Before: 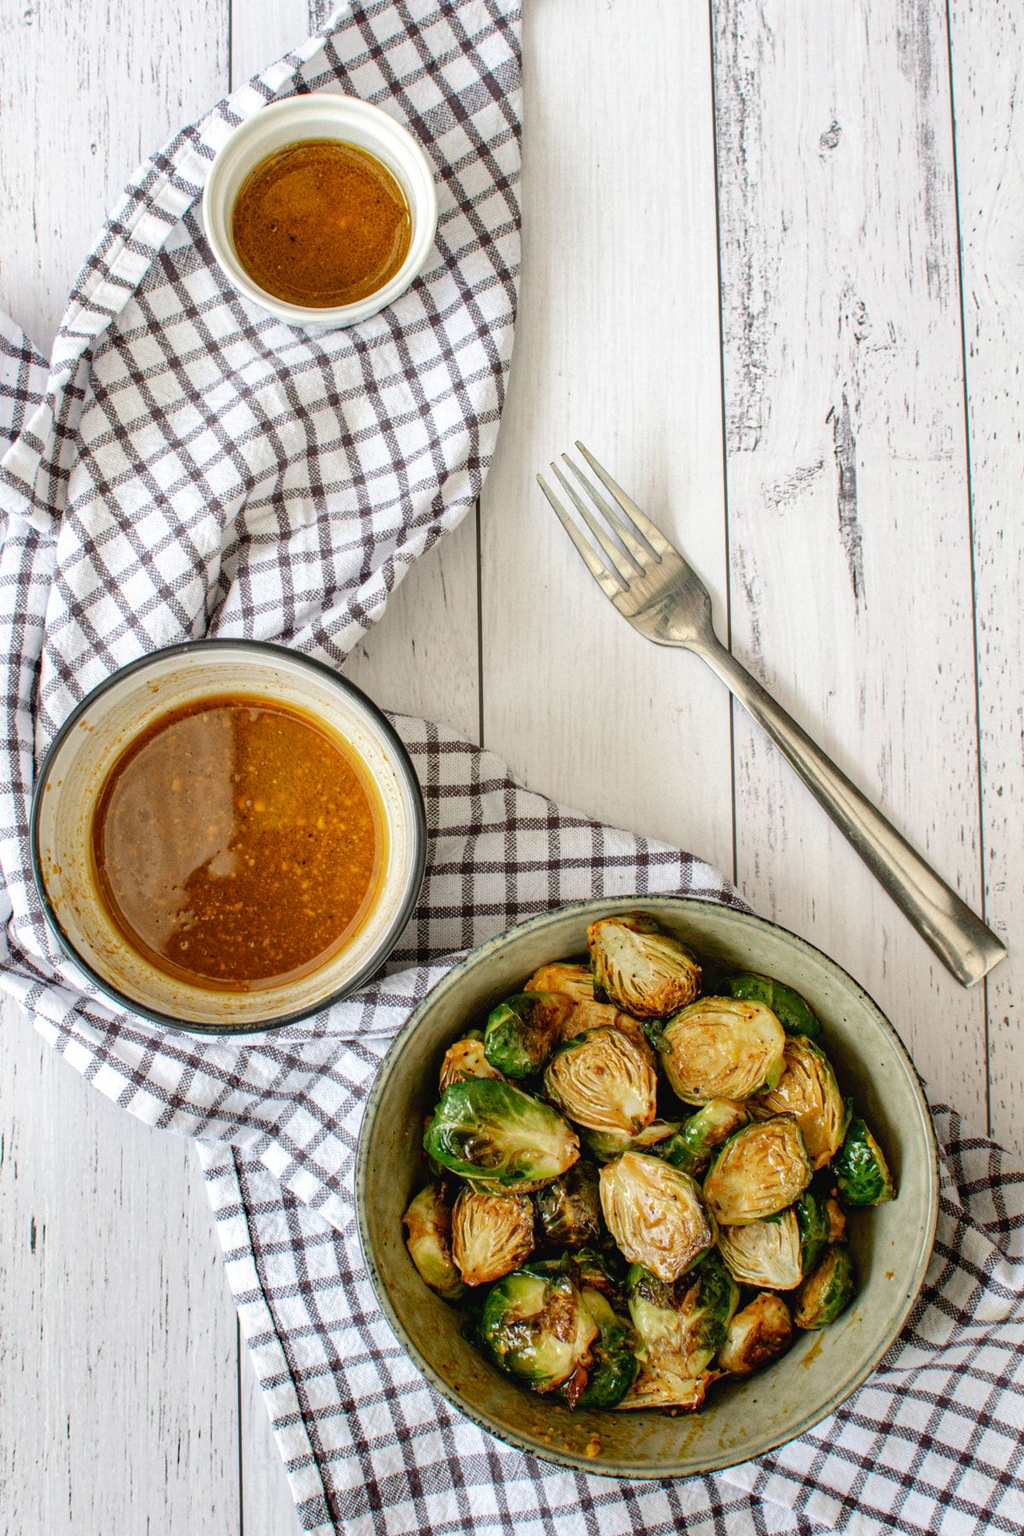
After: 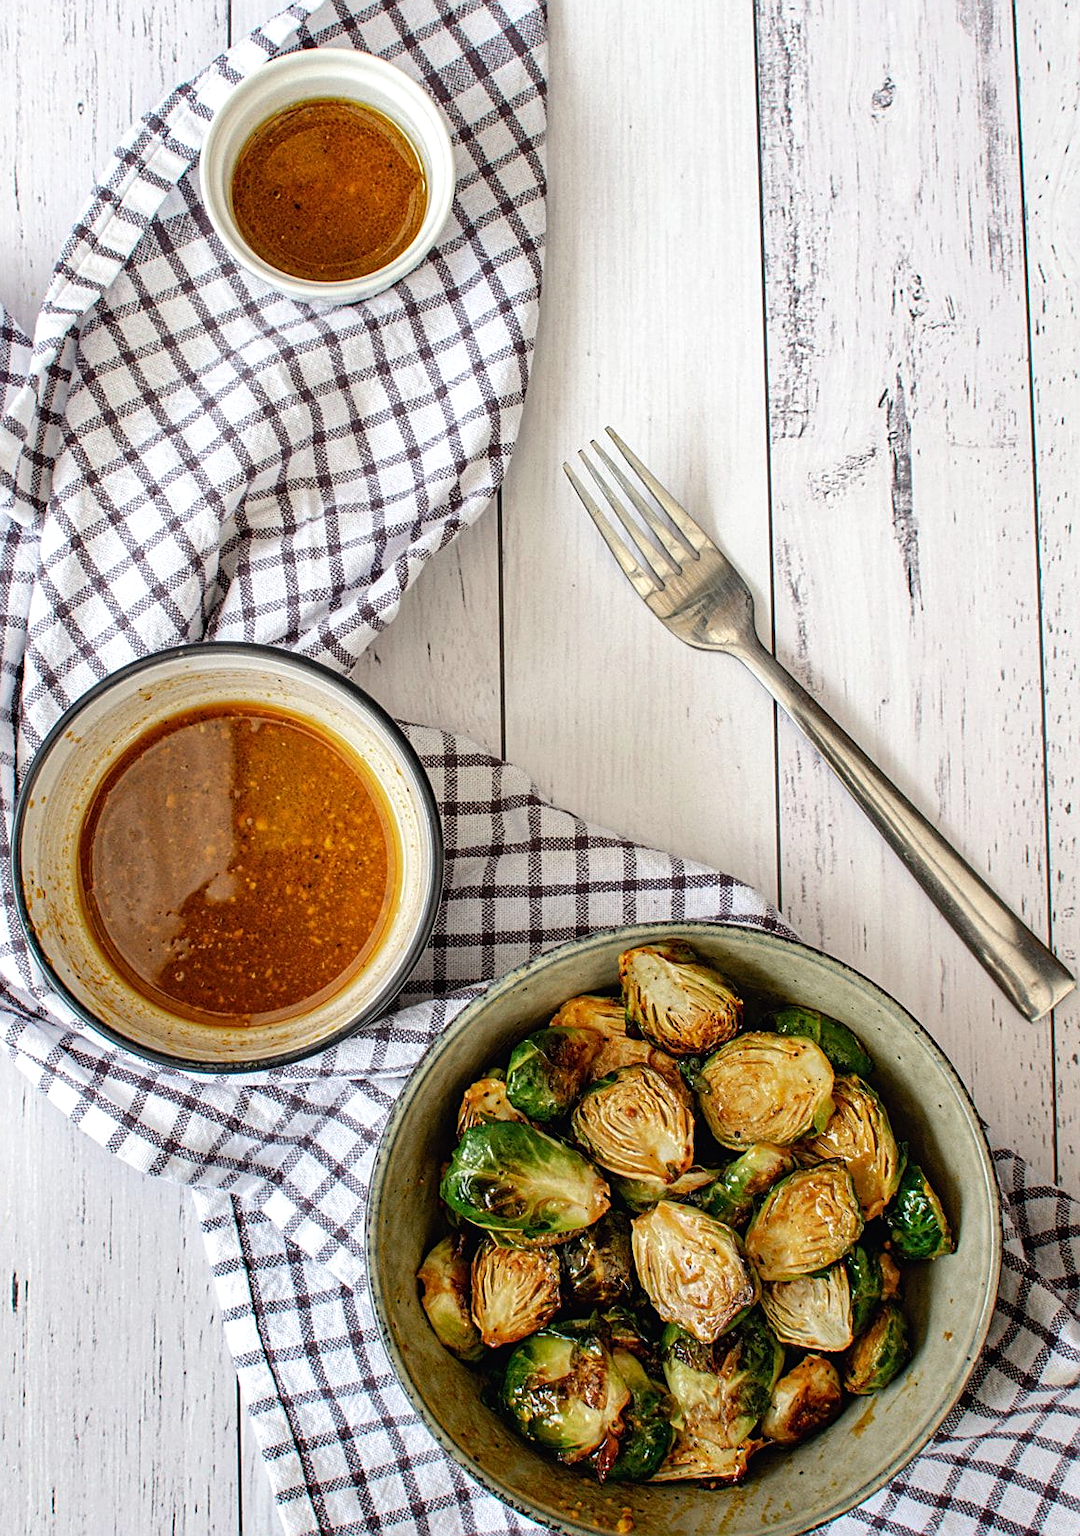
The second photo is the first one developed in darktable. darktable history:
sharpen: on, module defaults
color balance: gamma [0.9, 0.988, 0.975, 1.025], gain [1.05, 1, 1, 1]
crop: left 1.964%, top 3.251%, right 1.122%, bottom 4.933%
